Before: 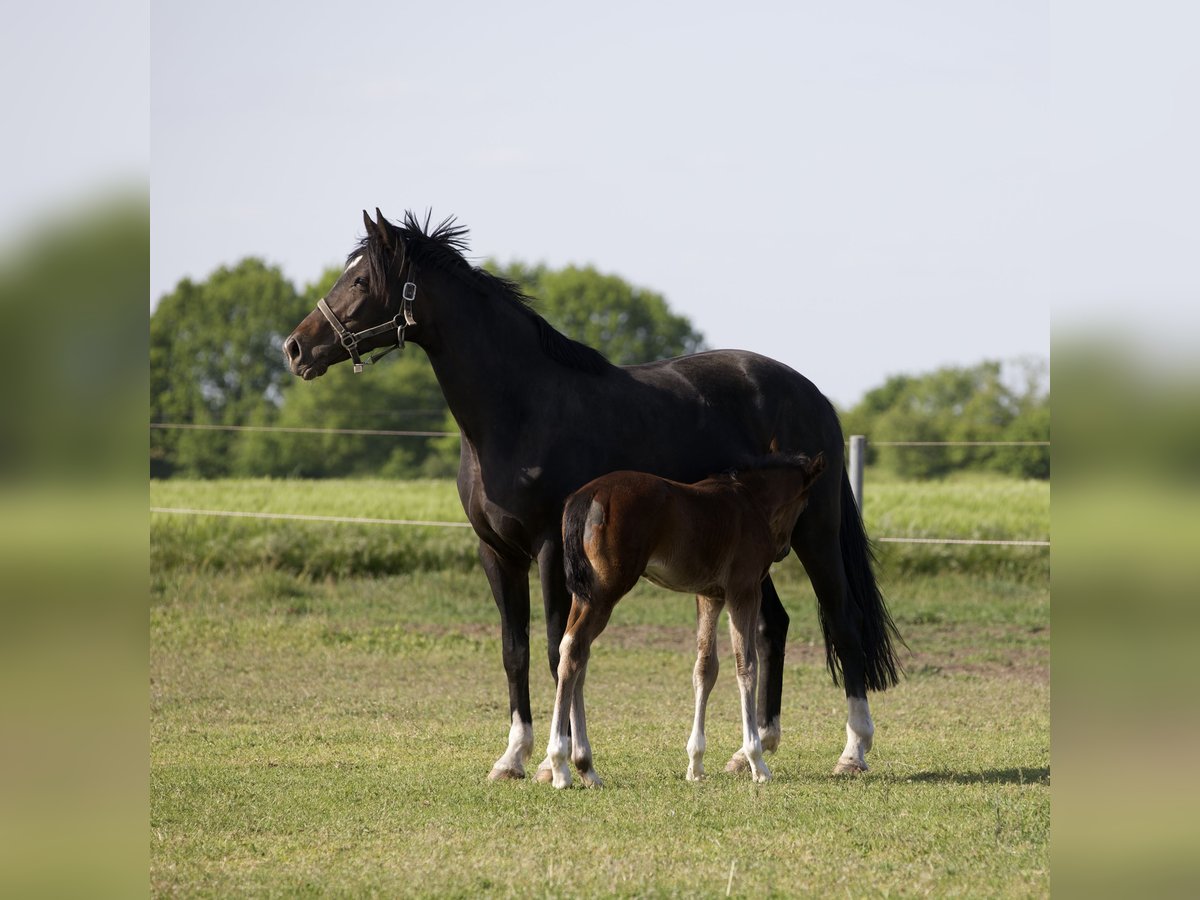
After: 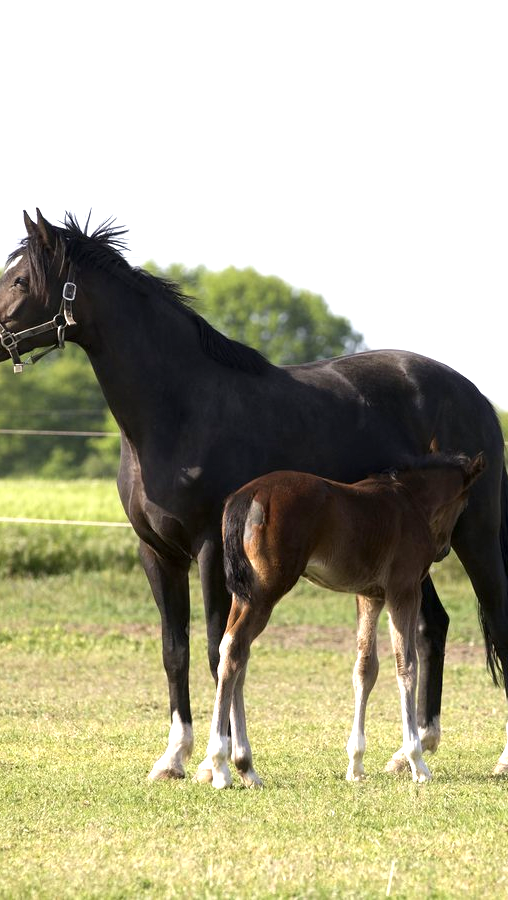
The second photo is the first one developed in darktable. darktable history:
crop: left 28.344%, right 29.26%
exposure: exposure 1 EV, compensate exposure bias true, compensate highlight preservation false
